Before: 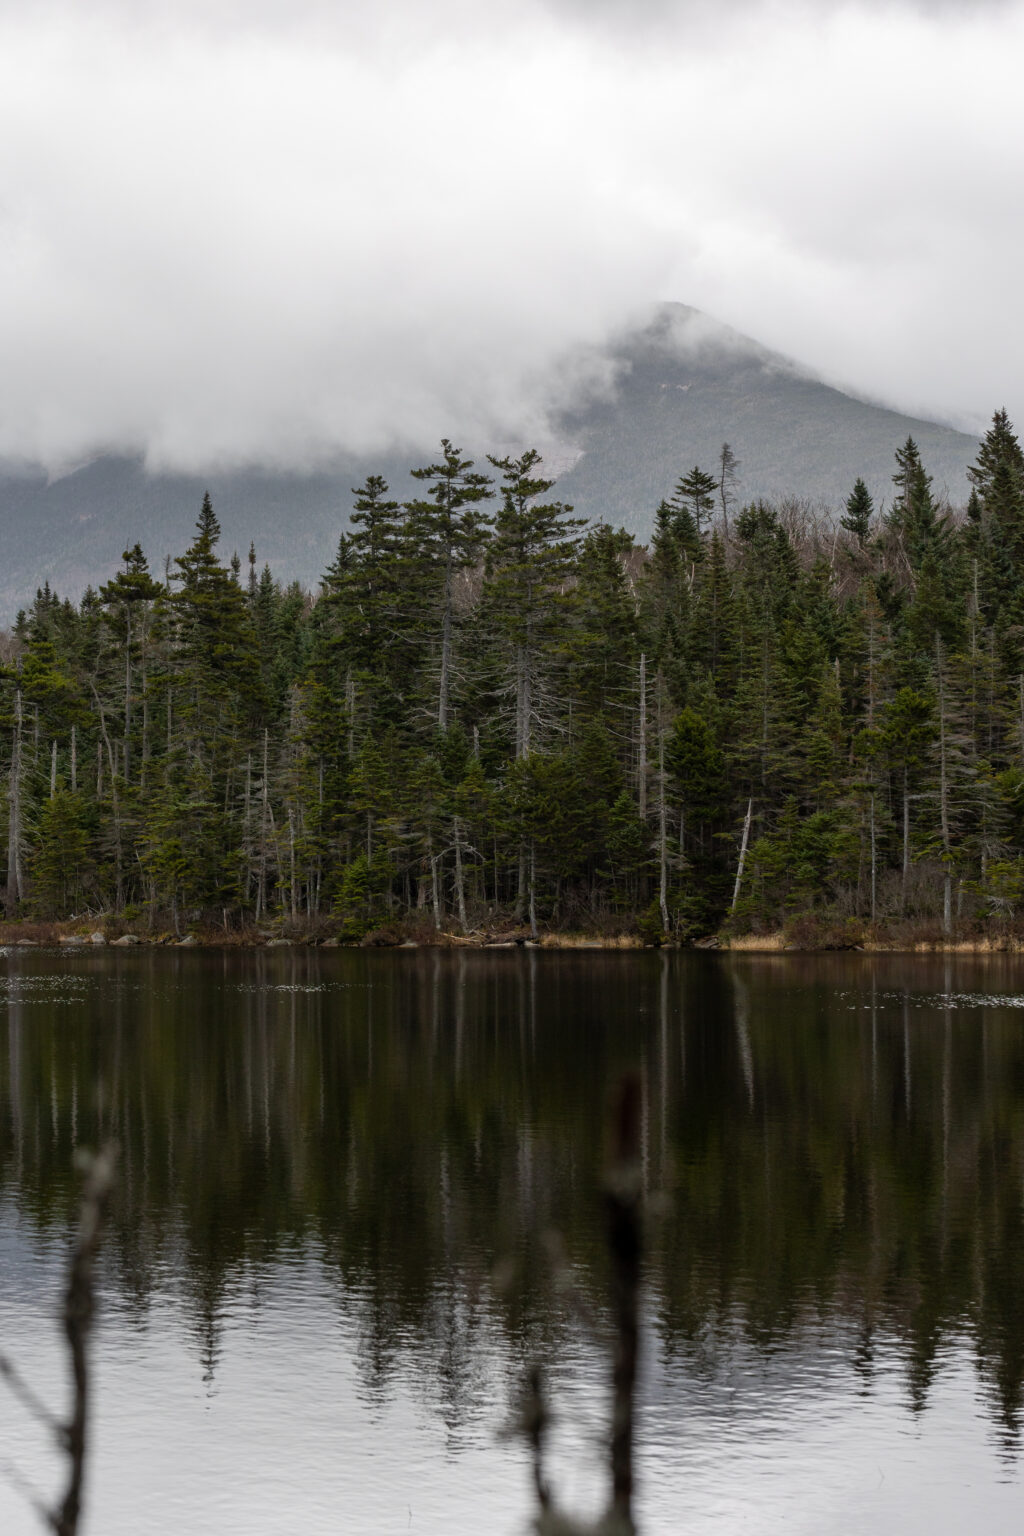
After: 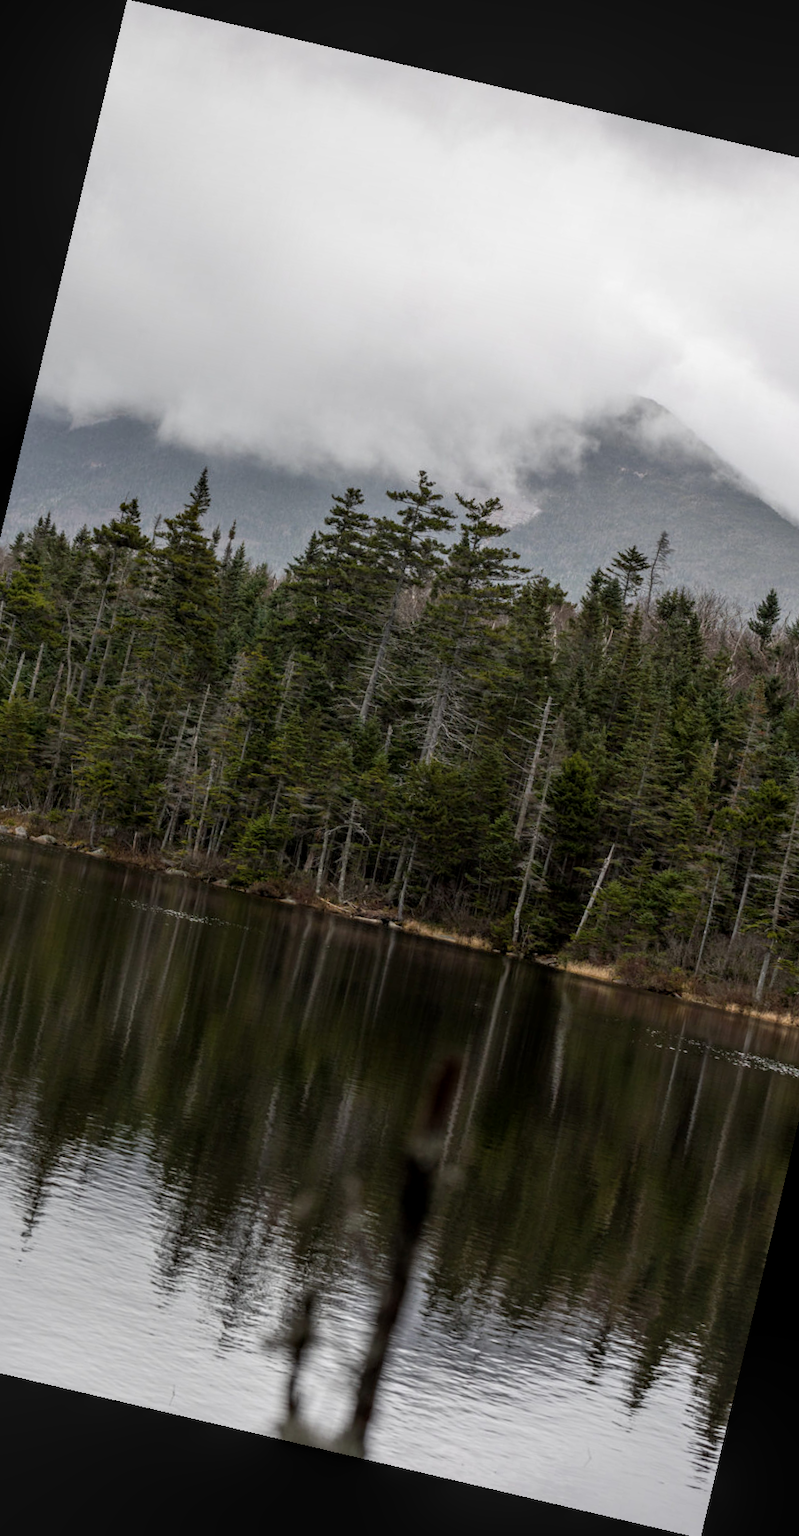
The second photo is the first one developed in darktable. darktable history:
crop and rotate: left 15.546%, right 17.787%
local contrast: on, module defaults
rotate and perspective: rotation 13.27°, automatic cropping off
